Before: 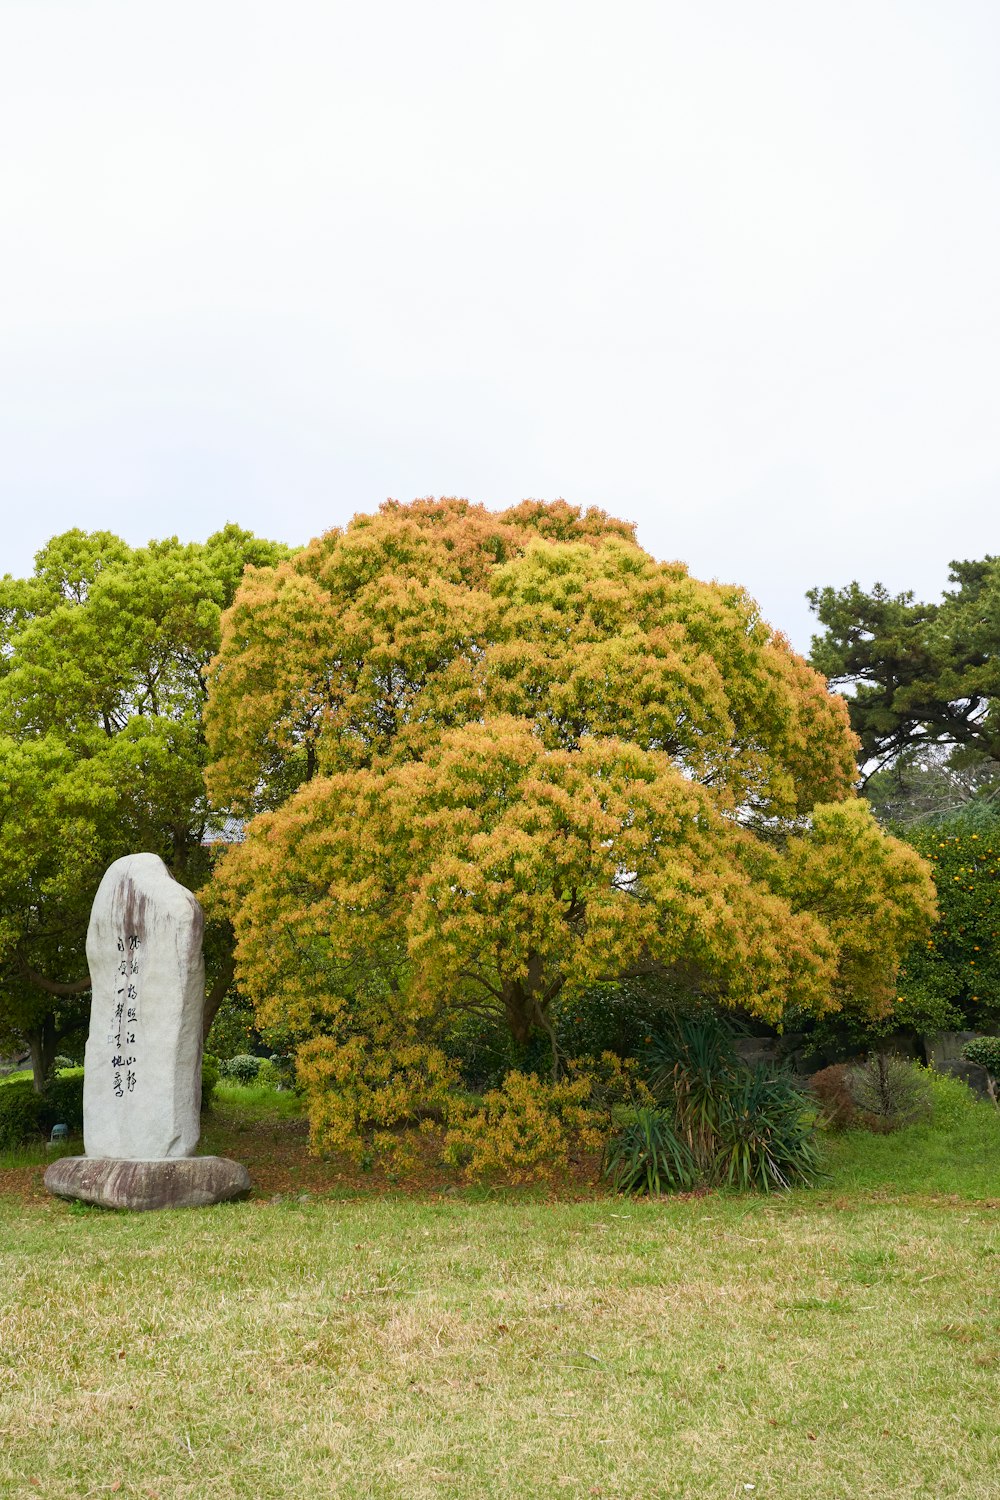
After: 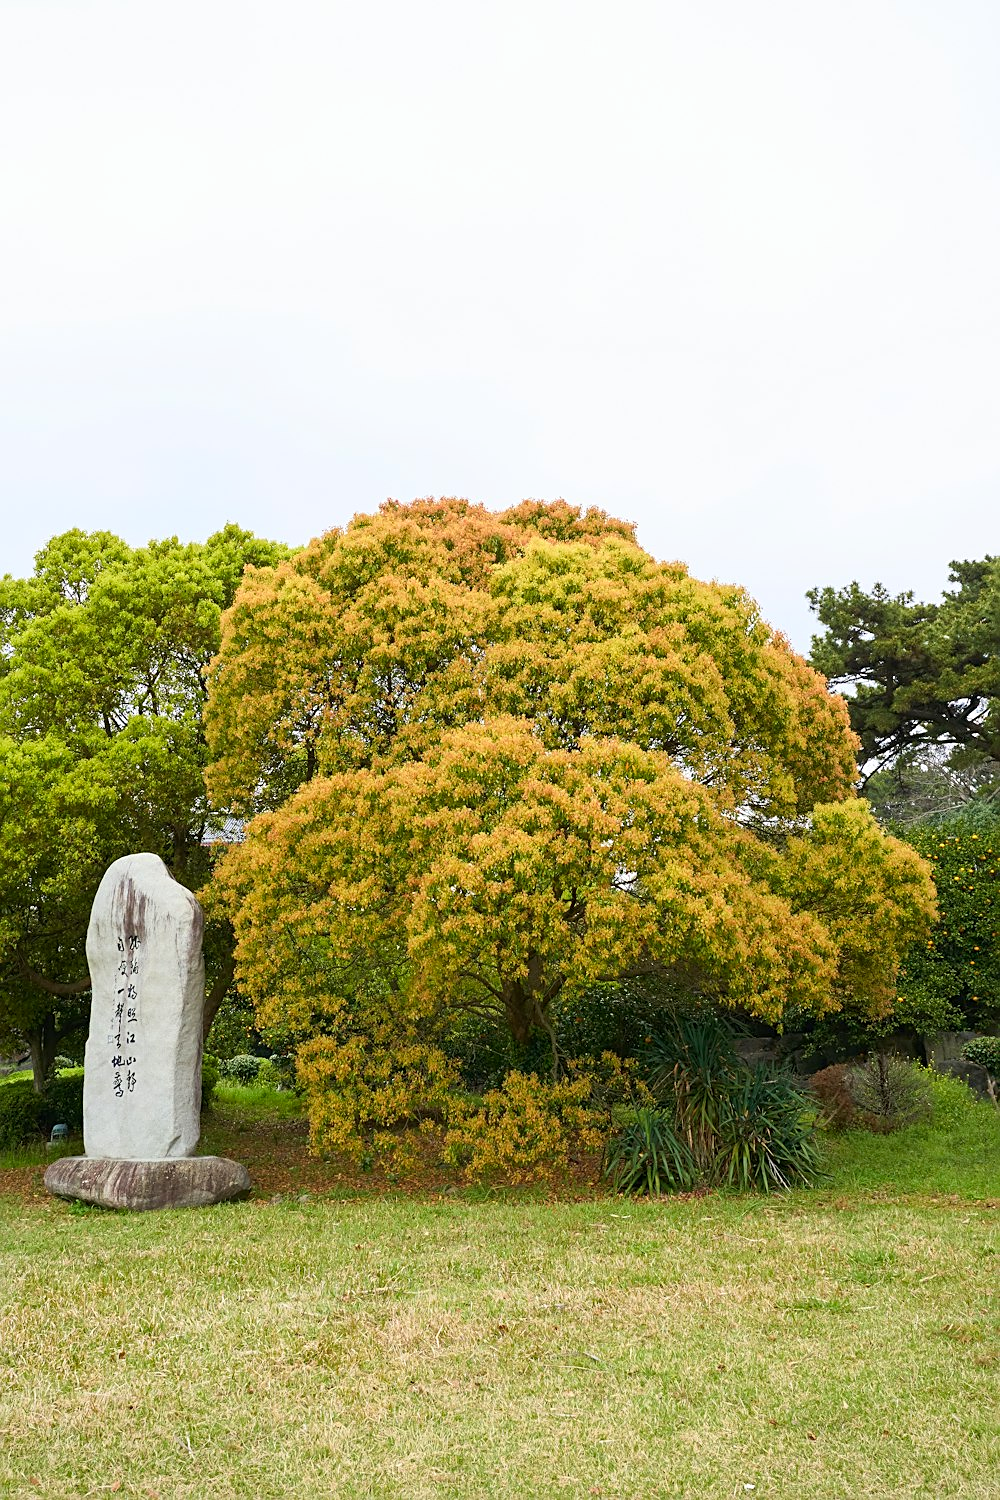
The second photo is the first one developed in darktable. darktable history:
contrast brightness saturation: contrast 0.1, brightness 0.03, saturation 0.09
sharpen: on, module defaults
